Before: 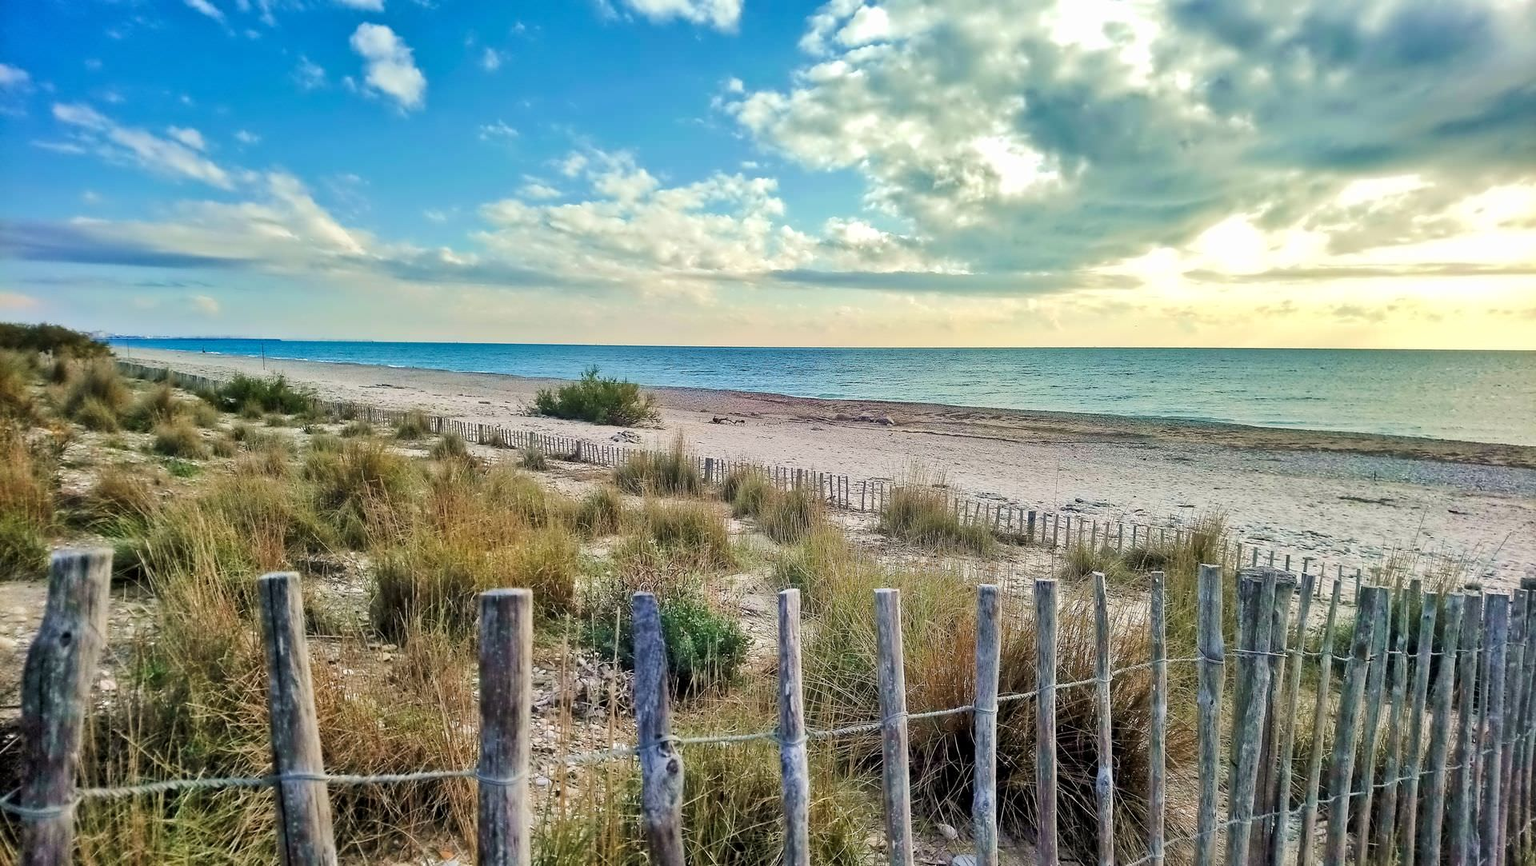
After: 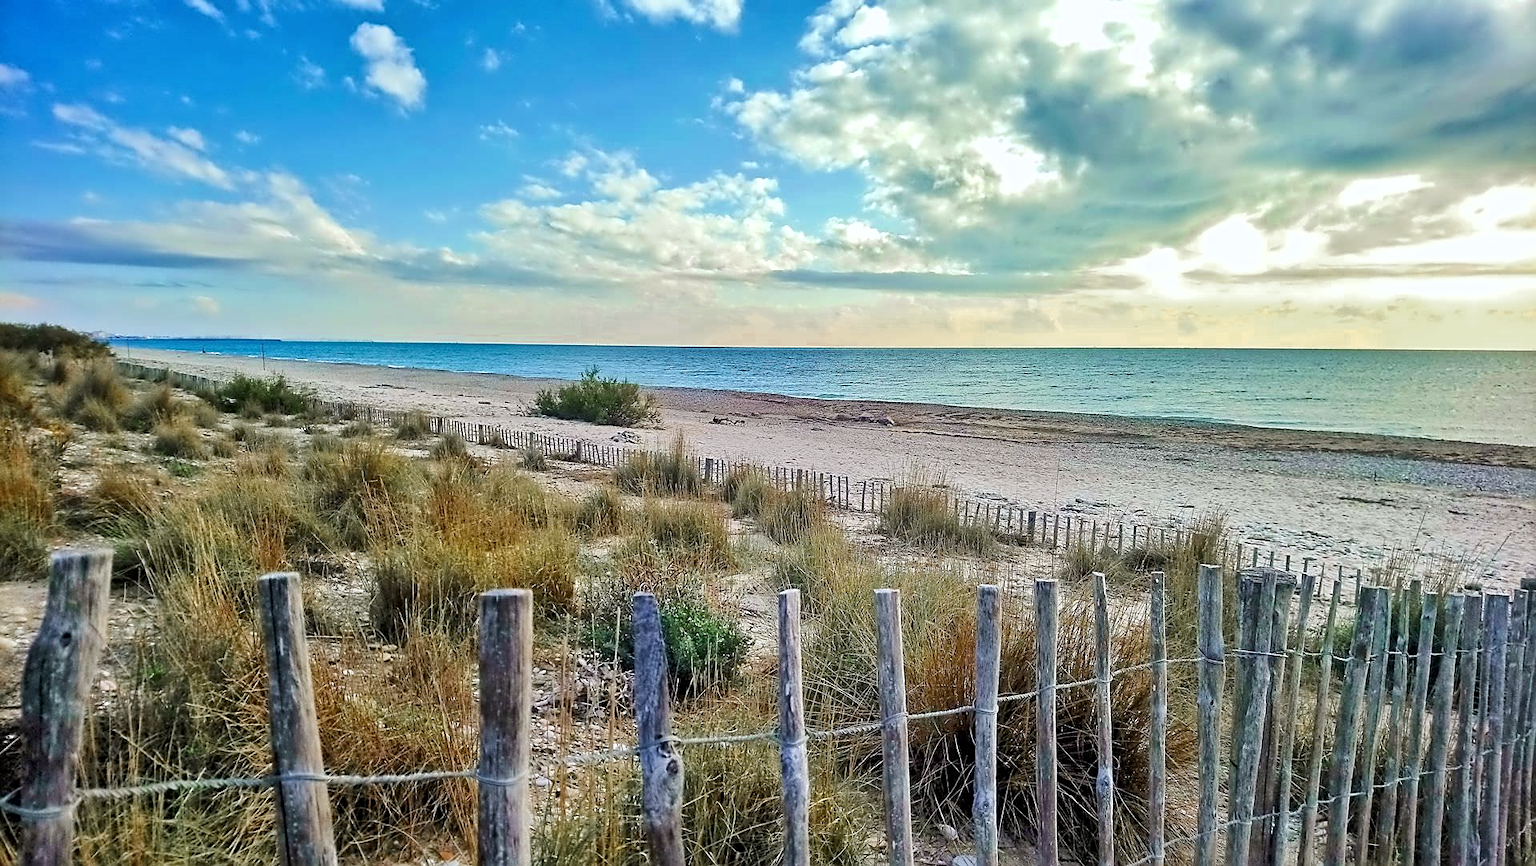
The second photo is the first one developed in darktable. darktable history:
white balance: red 0.98, blue 1.034
color zones: curves: ch0 [(0.11, 0.396) (0.195, 0.36) (0.25, 0.5) (0.303, 0.412) (0.357, 0.544) (0.75, 0.5) (0.967, 0.328)]; ch1 [(0, 0.468) (0.112, 0.512) (0.202, 0.6) (0.25, 0.5) (0.307, 0.352) (0.357, 0.544) (0.75, 0.5) (0.963, 0.524)]
sharpen: on, module defaults
